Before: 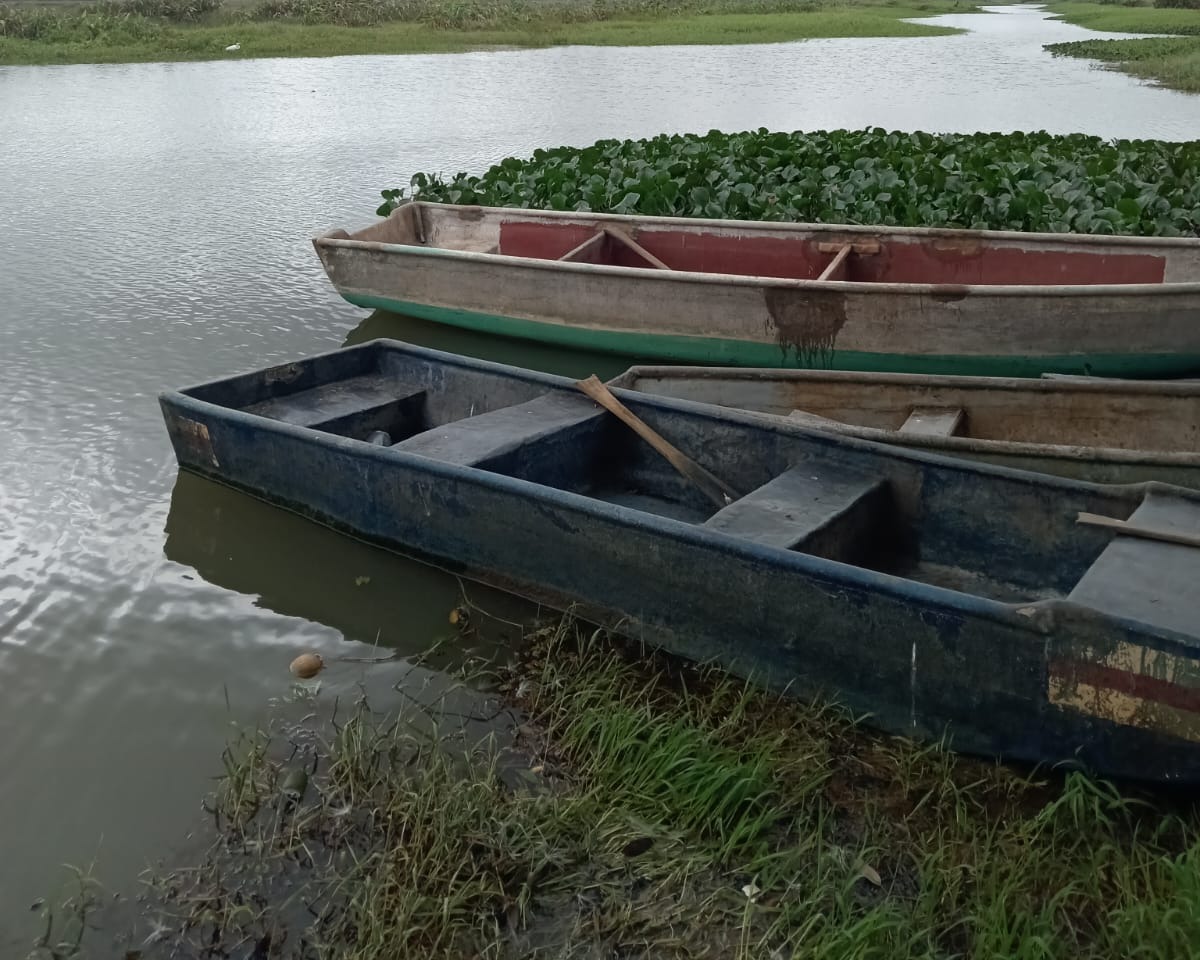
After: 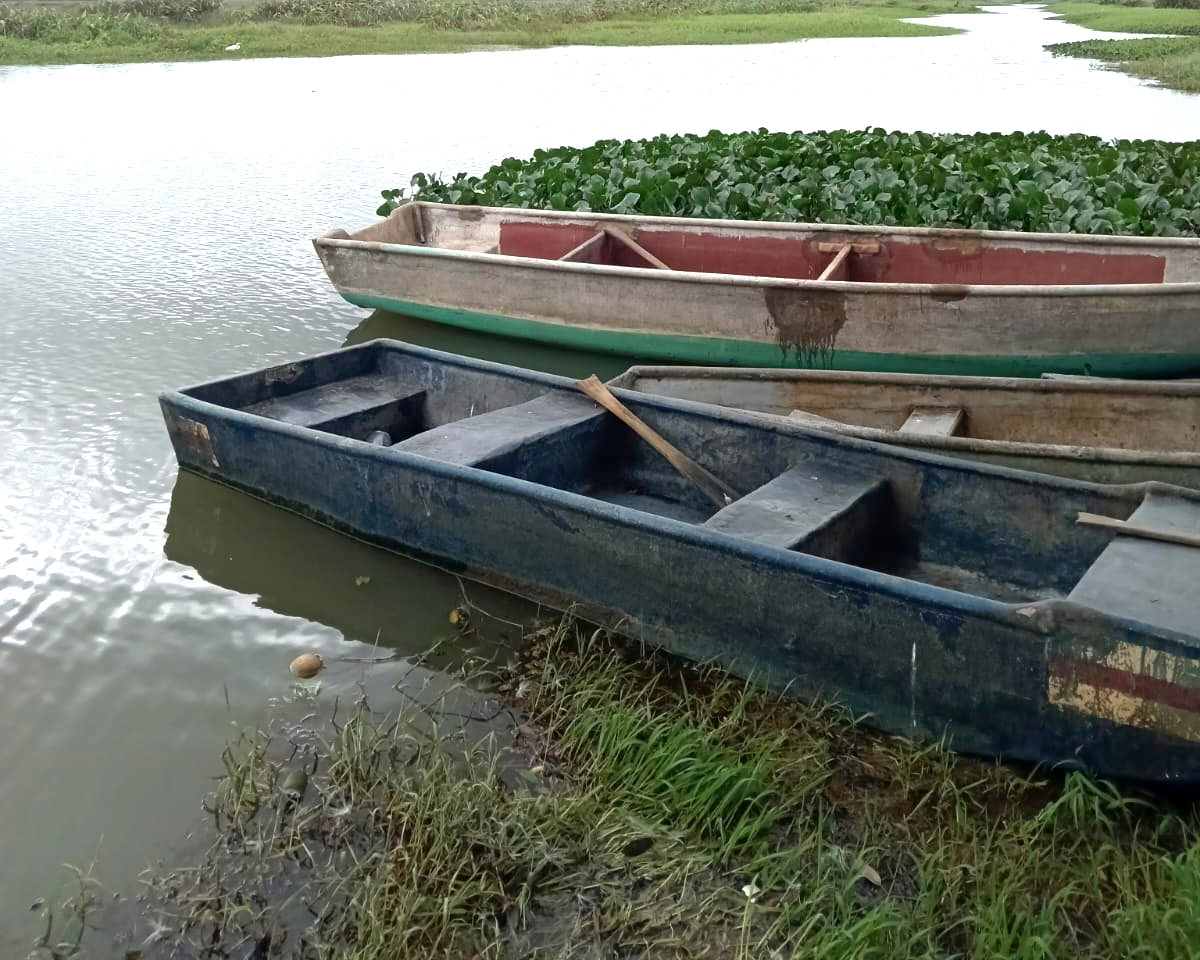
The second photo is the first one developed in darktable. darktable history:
exposure: black level correction 0.001, exposure 1 EV, compensate exposure bias true, compensate highlight preservation false
